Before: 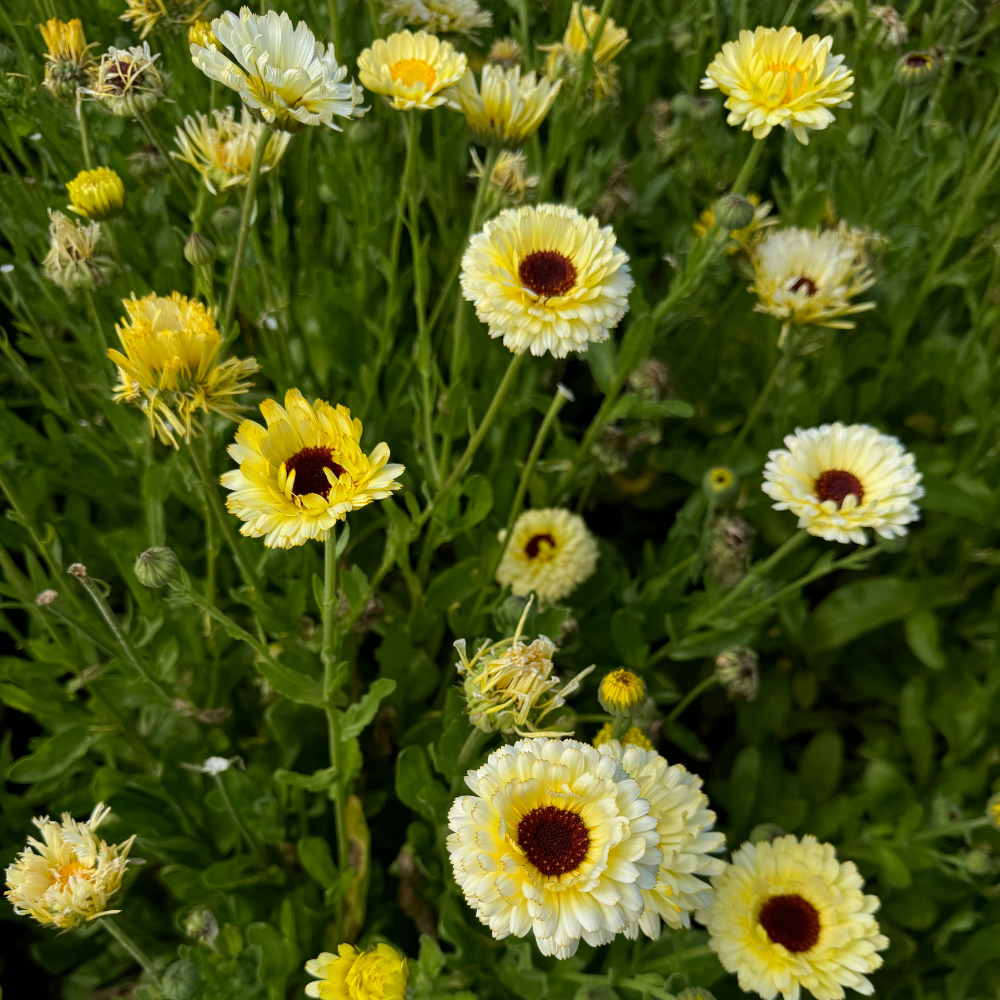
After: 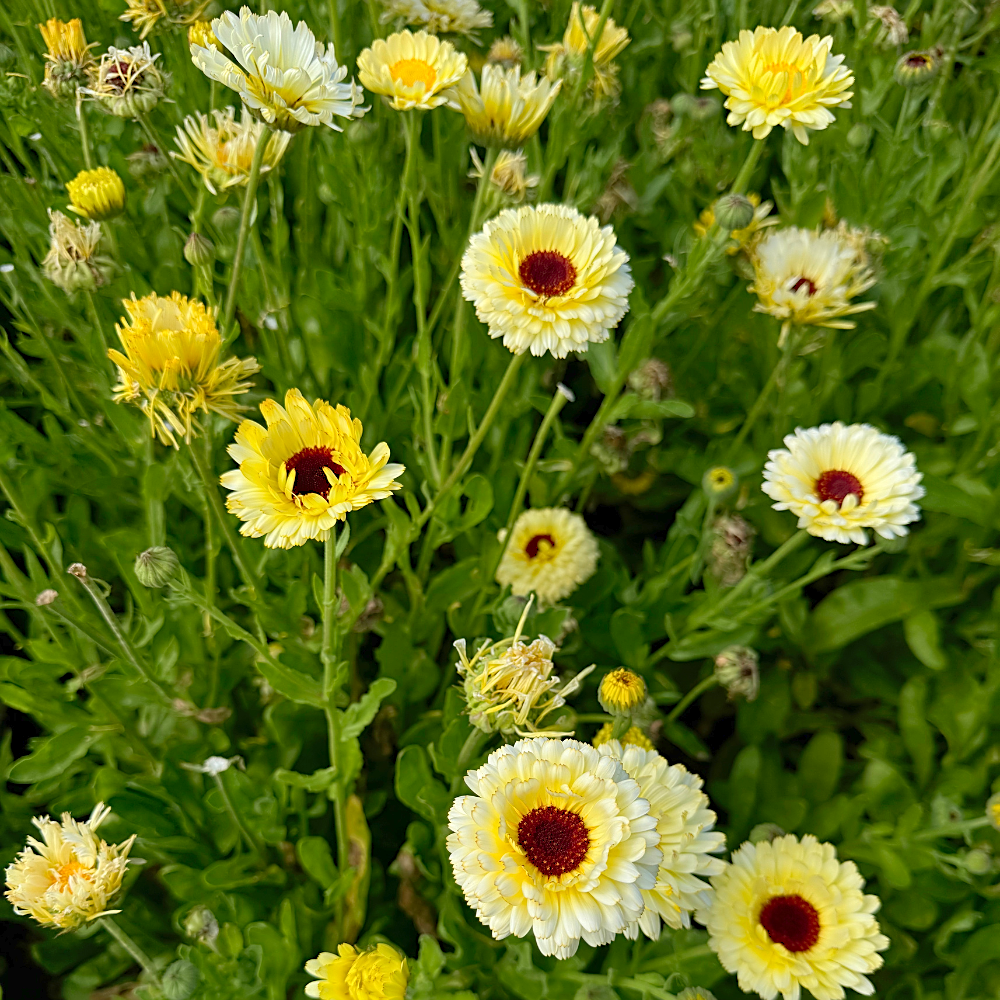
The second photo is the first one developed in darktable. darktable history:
sharpen: on, module defaults
shadows and highlights: shadows 37.27, highlights -28.18, soften with gaussian
levels: levels [0, 0.43, 0.984]
